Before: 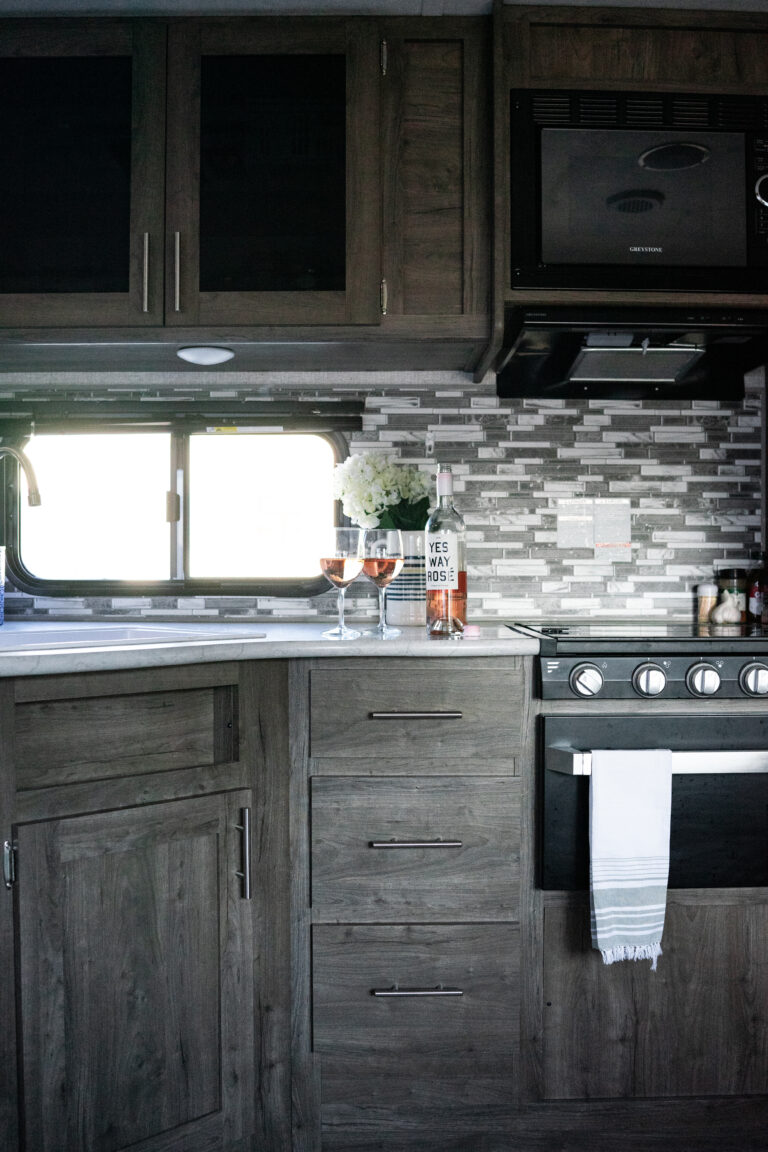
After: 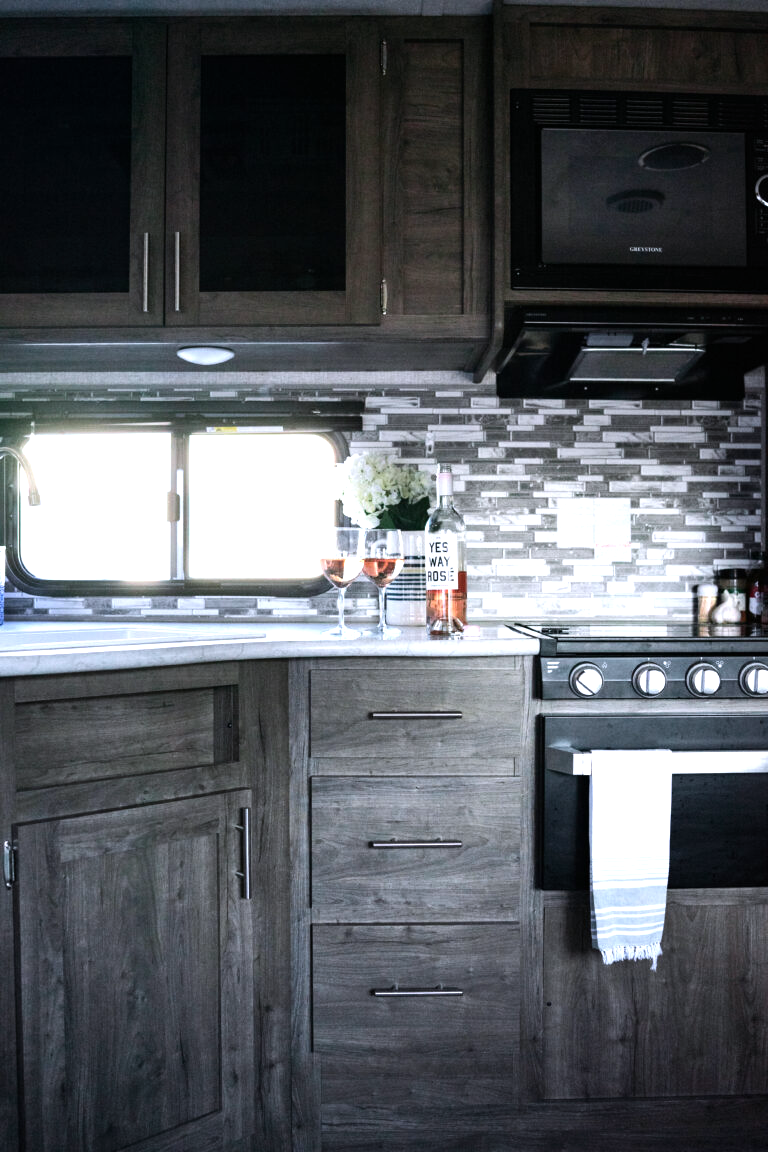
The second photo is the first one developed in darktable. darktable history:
color calibration: illuminant as shot in camera, x 0.358, y 0.373, temperature 4628.91 K
exposure: exposure 0.258 EV, compensate highlight preservation false
tone equalizer: -8 EV -0.417 EV, -7 EV -0.389 EV, -6 EV -0.333 EV, -5 EV -0.222 EV, -3 EV 0.222 EV, -2 EV 0.333 EV, -1 EV 0.389 EV, +0 EV 0.417 EV, edges refinement/feathering 500, mask exposure compensation -1.57 EV, preserve details no
